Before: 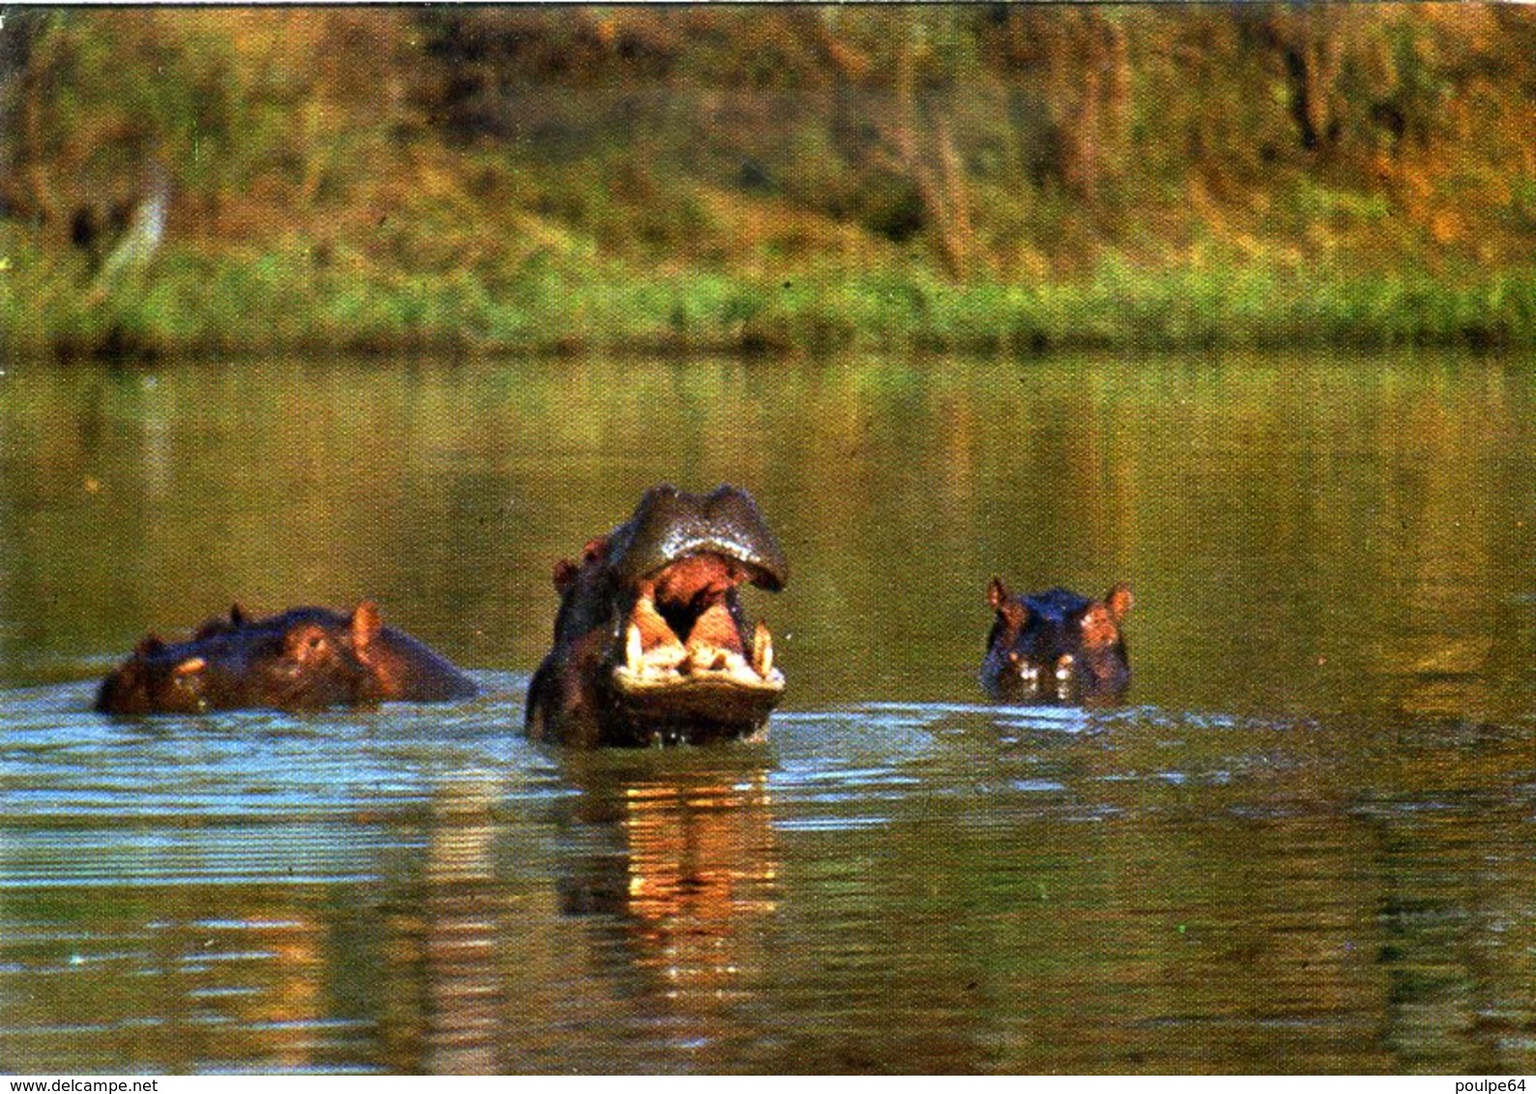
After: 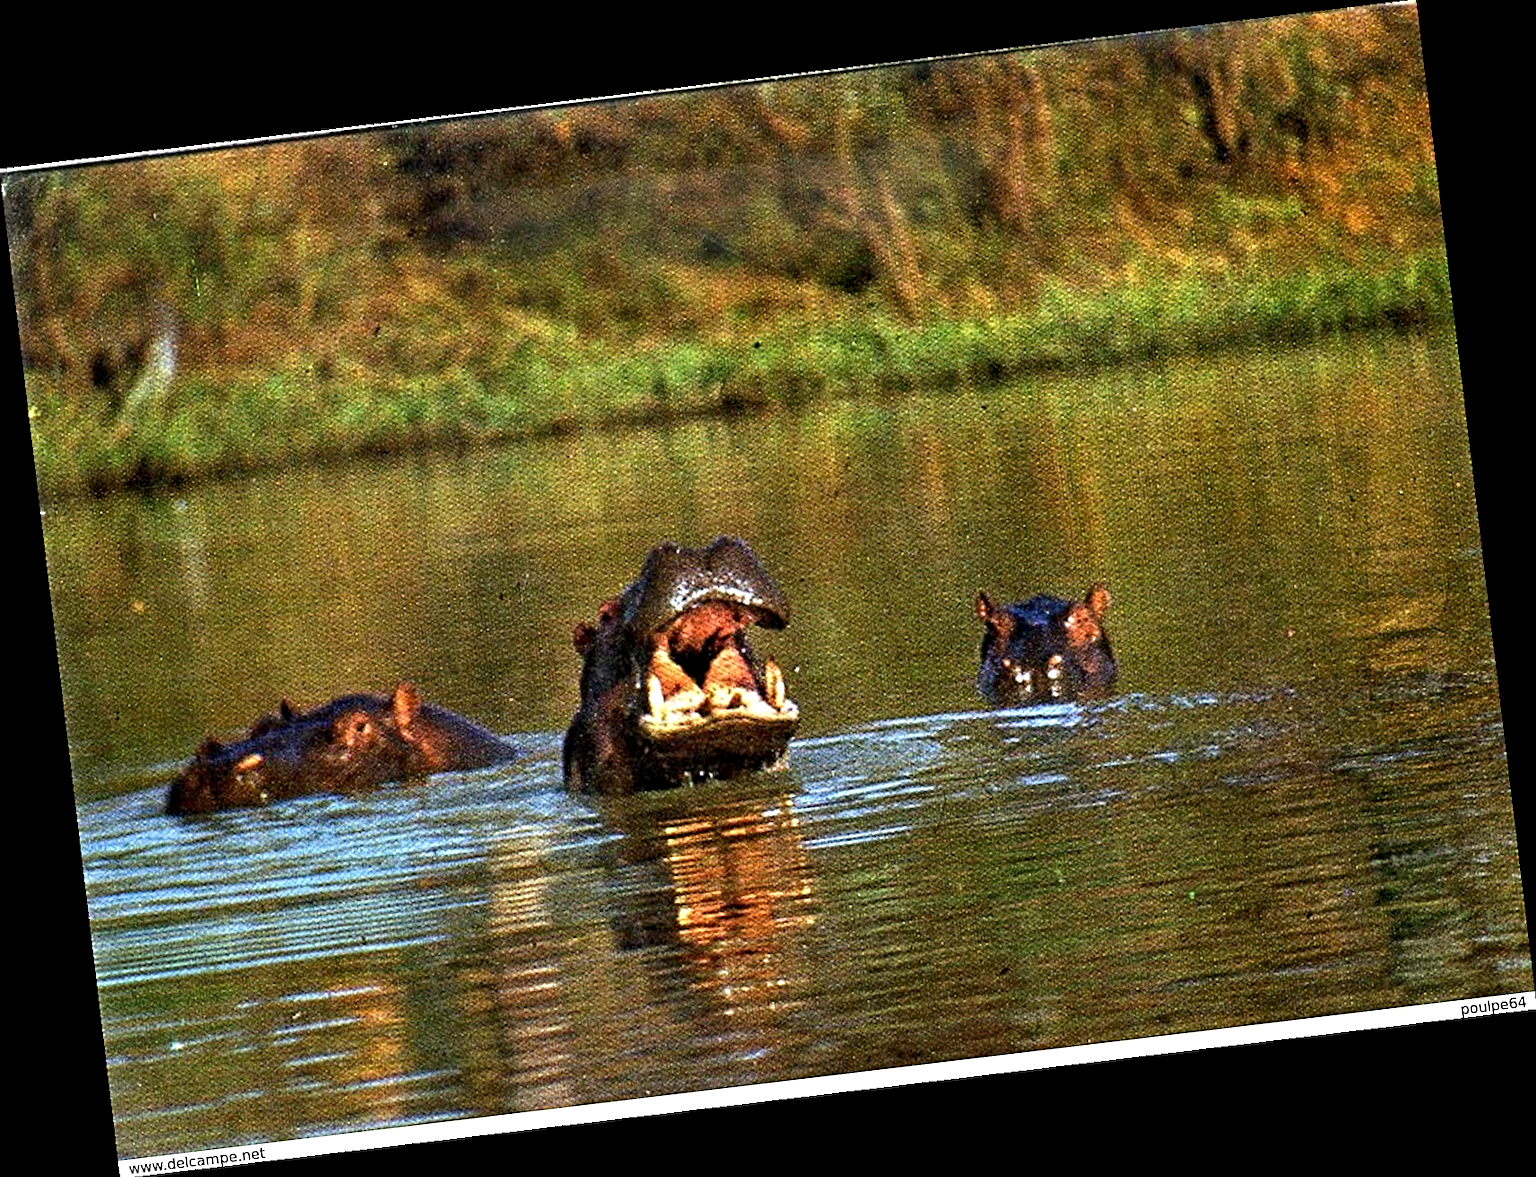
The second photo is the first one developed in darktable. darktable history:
grain: on, module defaults
tone equalizer: on, module defaults
rotate and perspective: rotation -6.83°, automatic cropping off
exposure: compensate highlight preservation false
sharpen: radius 3.119
contrast equalizer: octaves 7, y [[0.509, 0.514, 0.523, 0.542, 0.578, 0.603], [0.5 ×6], [0.509, 0.514, 0.523, 0.542, 0.578, 0.603], [0.001, 0.002, 0.003, 0.005, 0.01, 0.013], [0.001, 0.002, 0.003, 0.005, 0.01, 0.013]]
